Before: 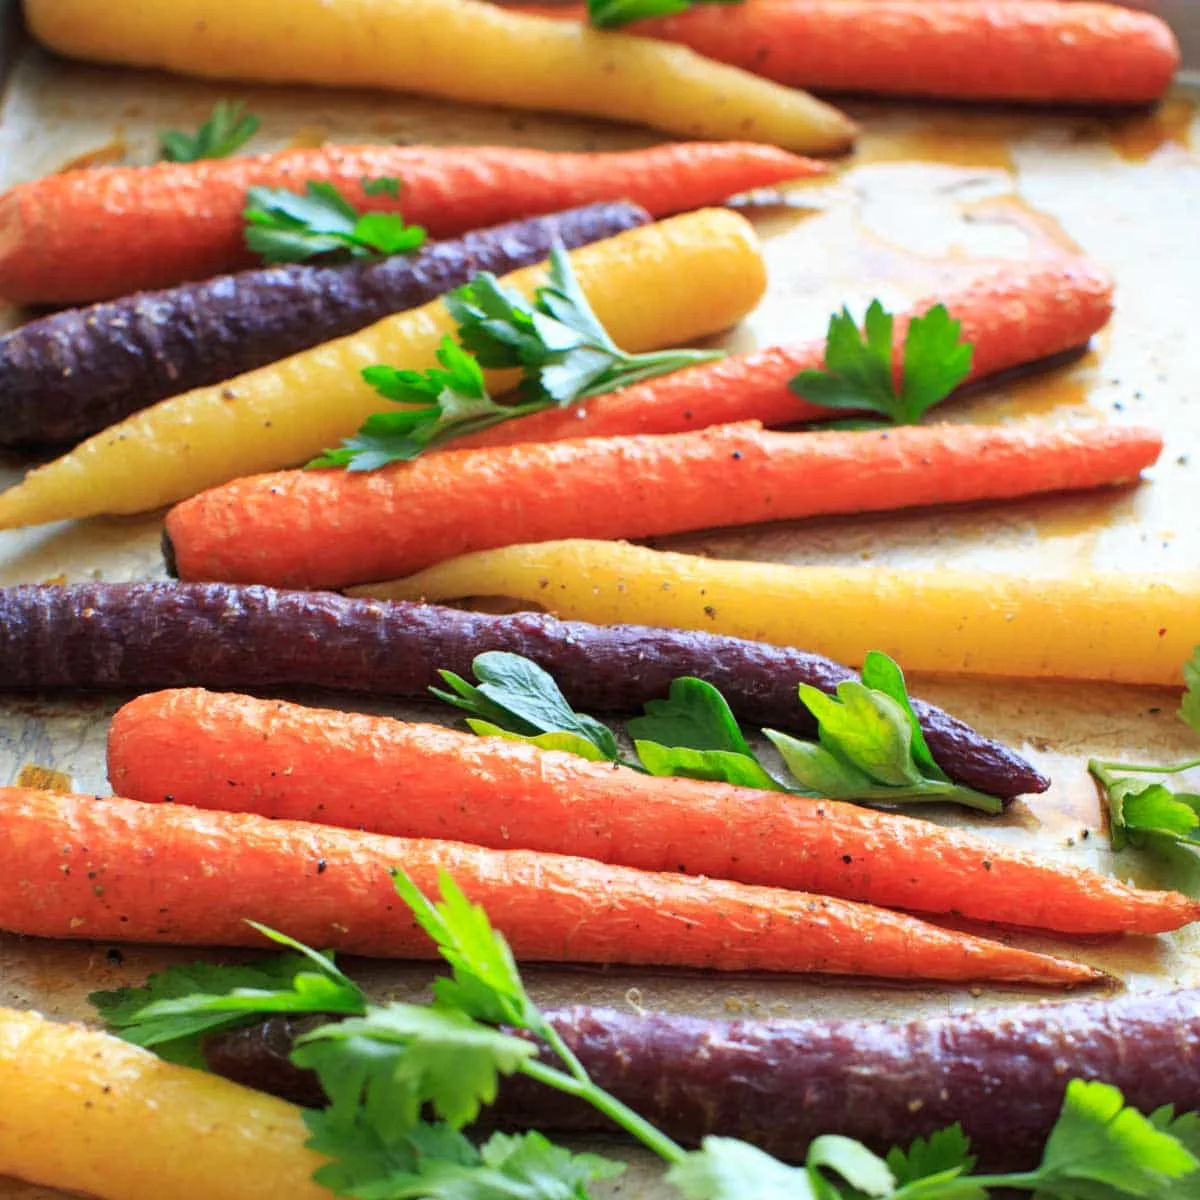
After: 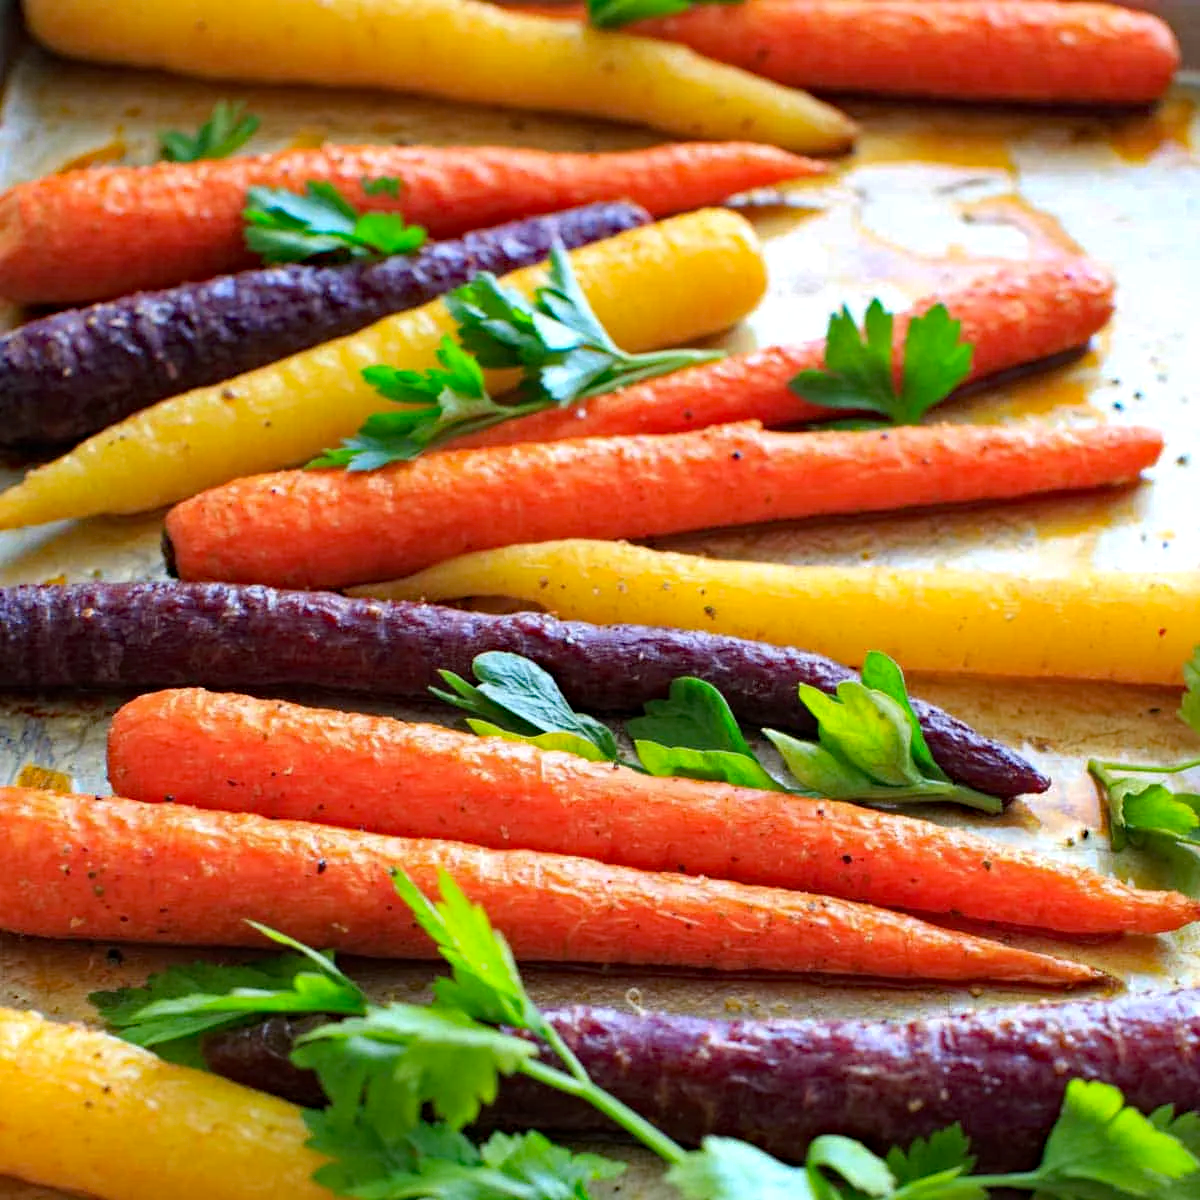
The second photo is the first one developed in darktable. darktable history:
haze removal: strength 0.517, distance 0.924, compatibility mode true, adaptive false
